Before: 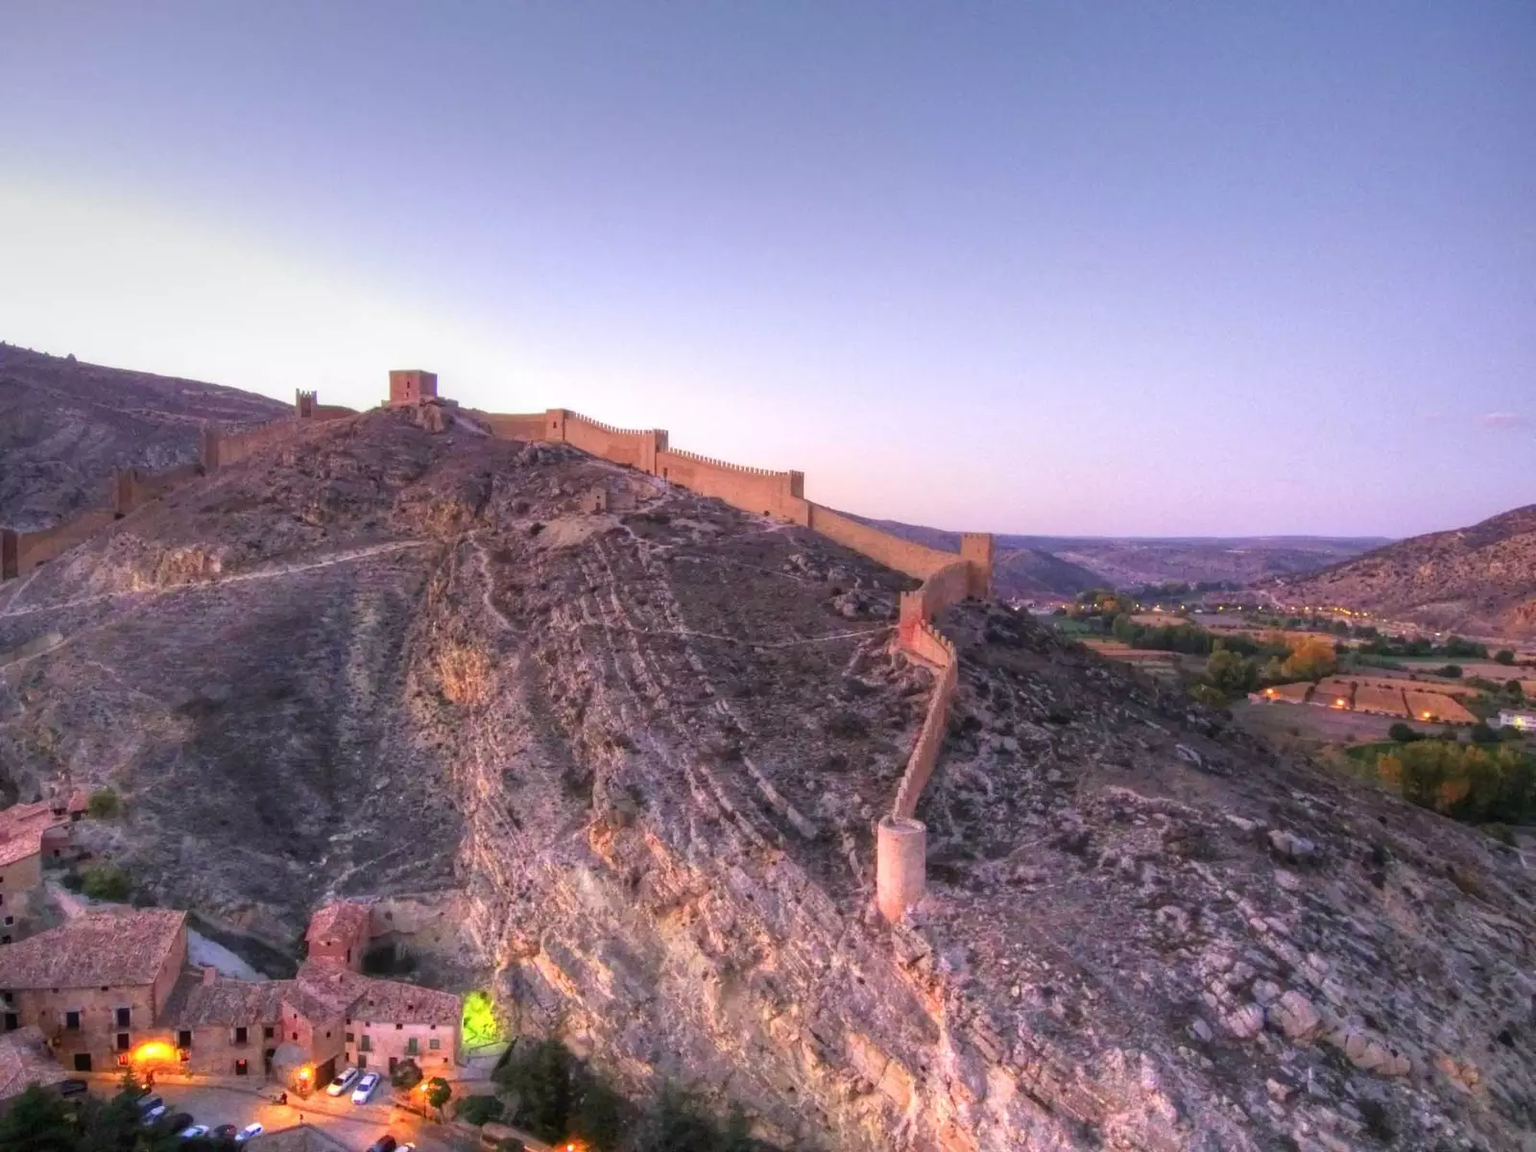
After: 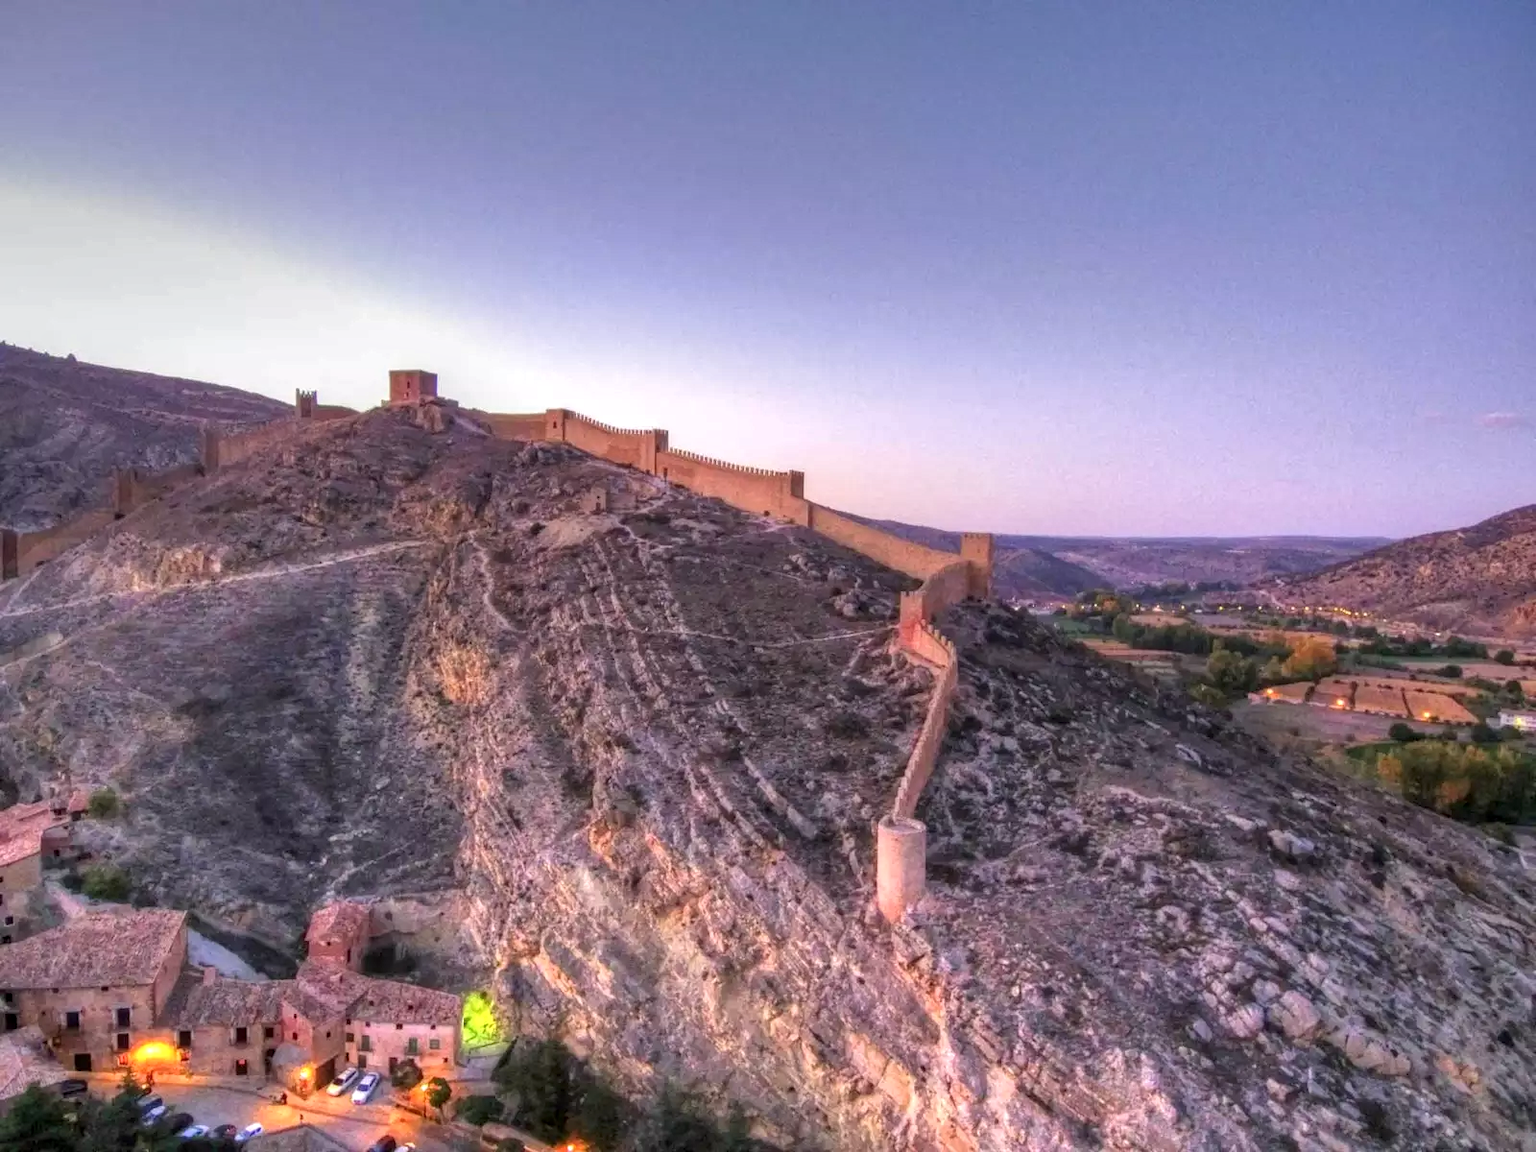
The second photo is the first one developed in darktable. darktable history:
local contrast: on, module defaults
shadows and highlights: shadows 60.88, highlights -60.53, highlights color adjustment 73.12%, soften with gaussian
color zones: curves: ch0 [(0, 0.5) (0.143, 0.5) (0.286, 0.5) (0.429, 0.495) (0.571, 0.437) (0.714, 0.44) (0.857, 0.496) (1, 0.5)]
